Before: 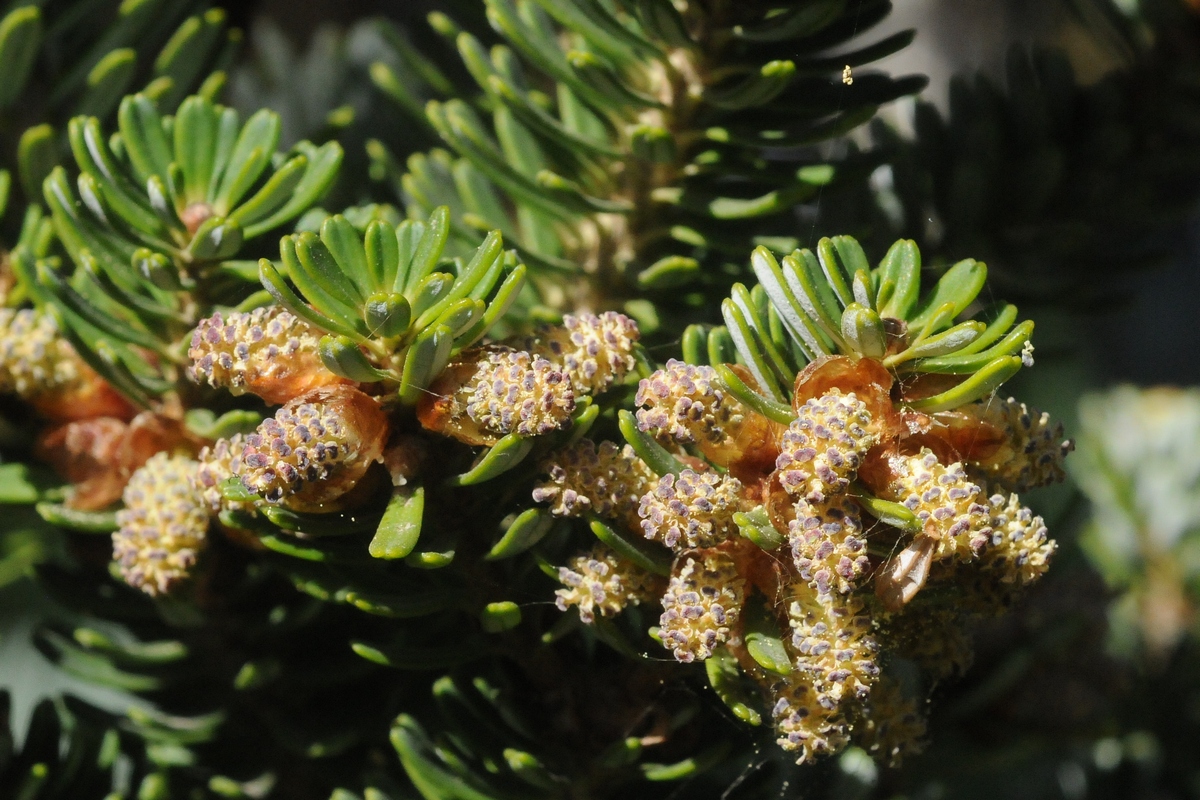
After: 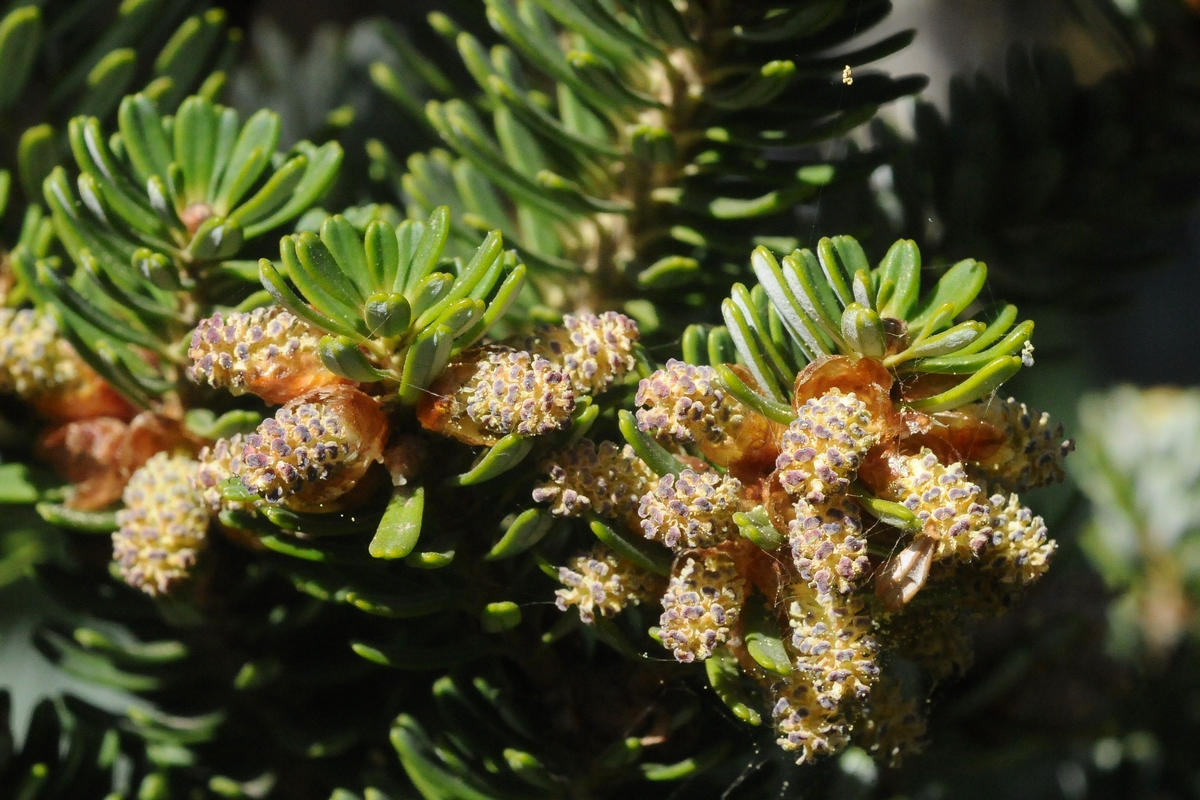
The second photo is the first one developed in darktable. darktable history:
contrast brightness saturation: contrast 0.079, saturation 0.022
